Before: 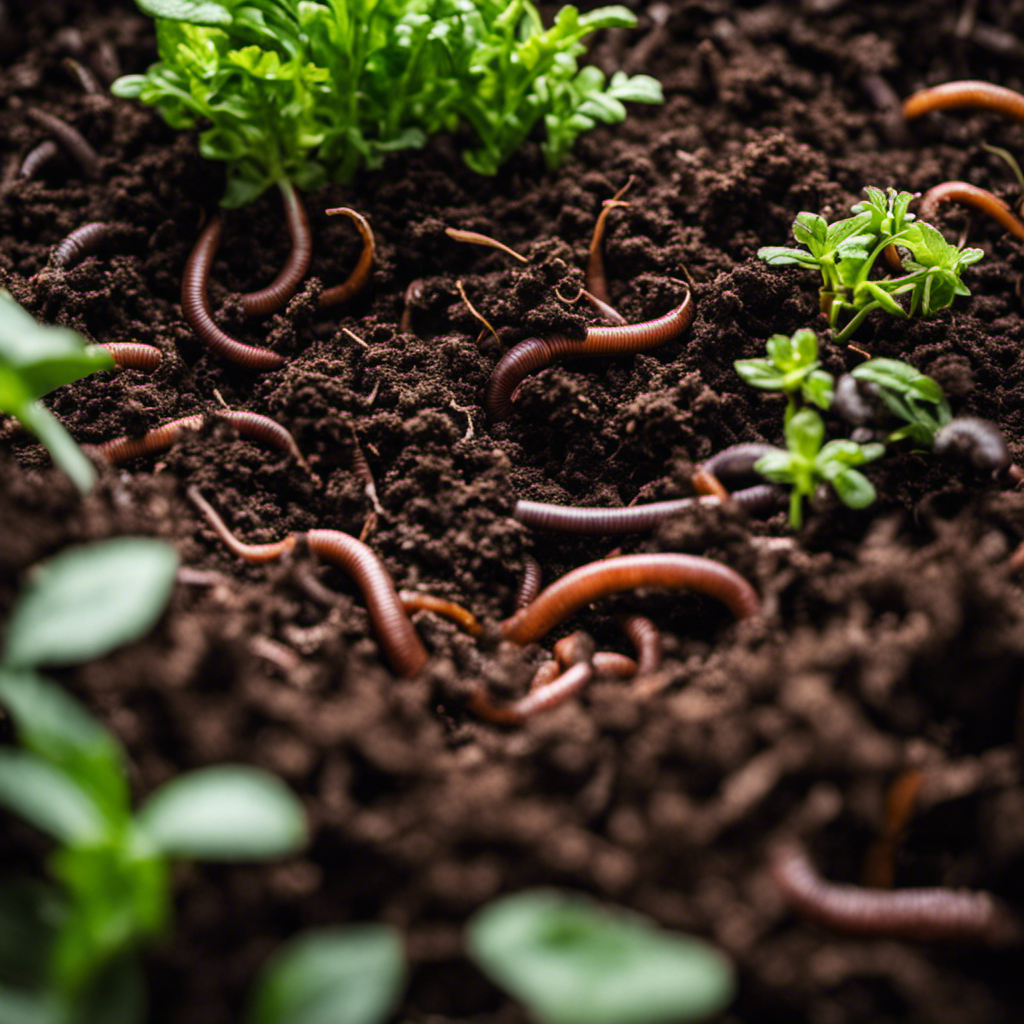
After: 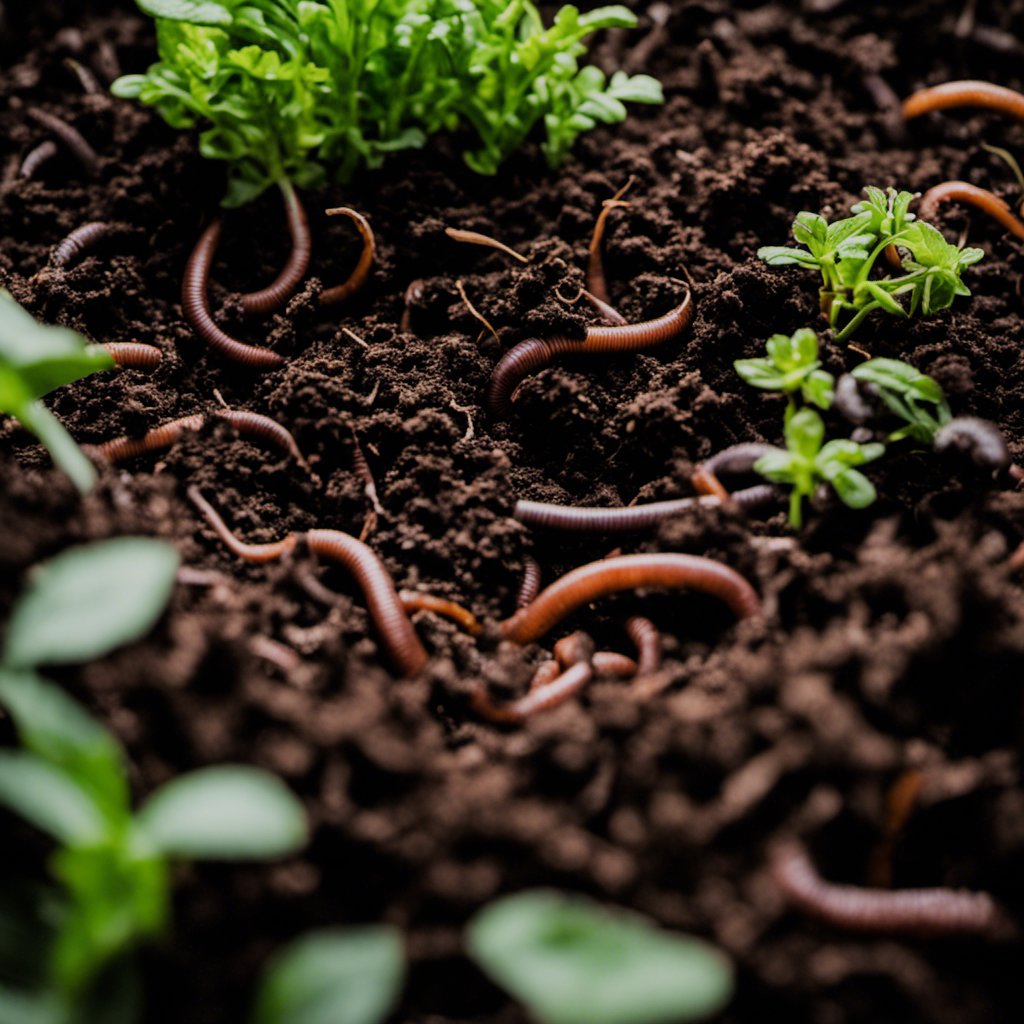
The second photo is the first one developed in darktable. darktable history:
filmic rgb: black relative exposure -7.65 EV, white relative exposure 4.56 EV, threshold 2.94 EV, hardness 3.61, contrast 0.991, enable highlight reconstruction true
